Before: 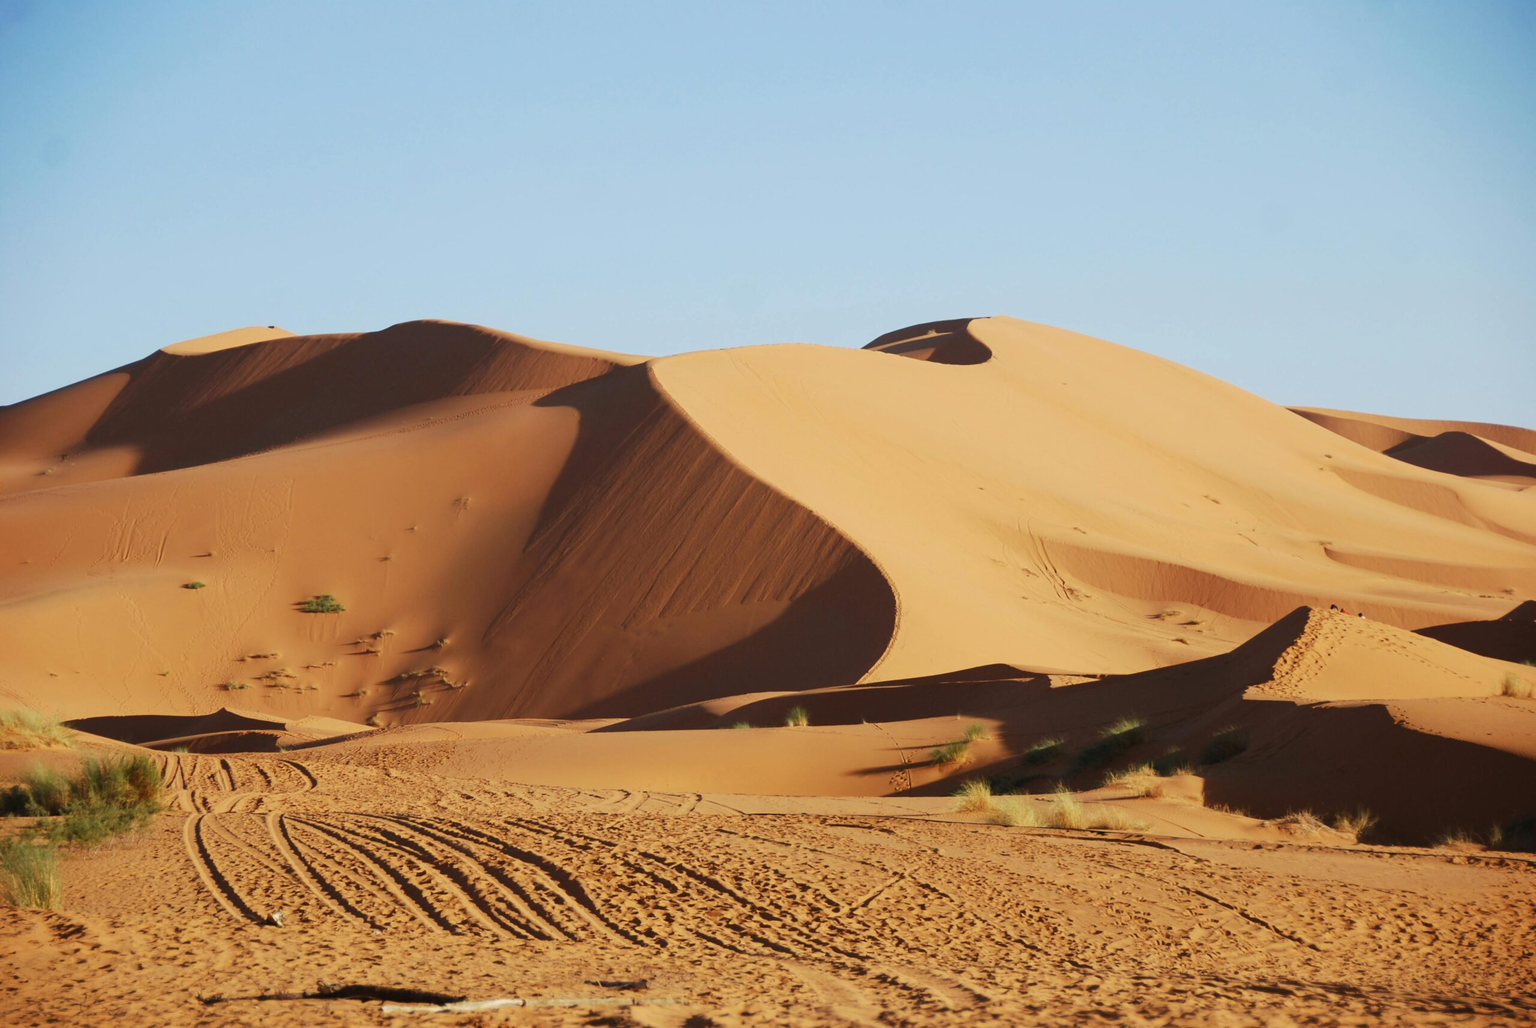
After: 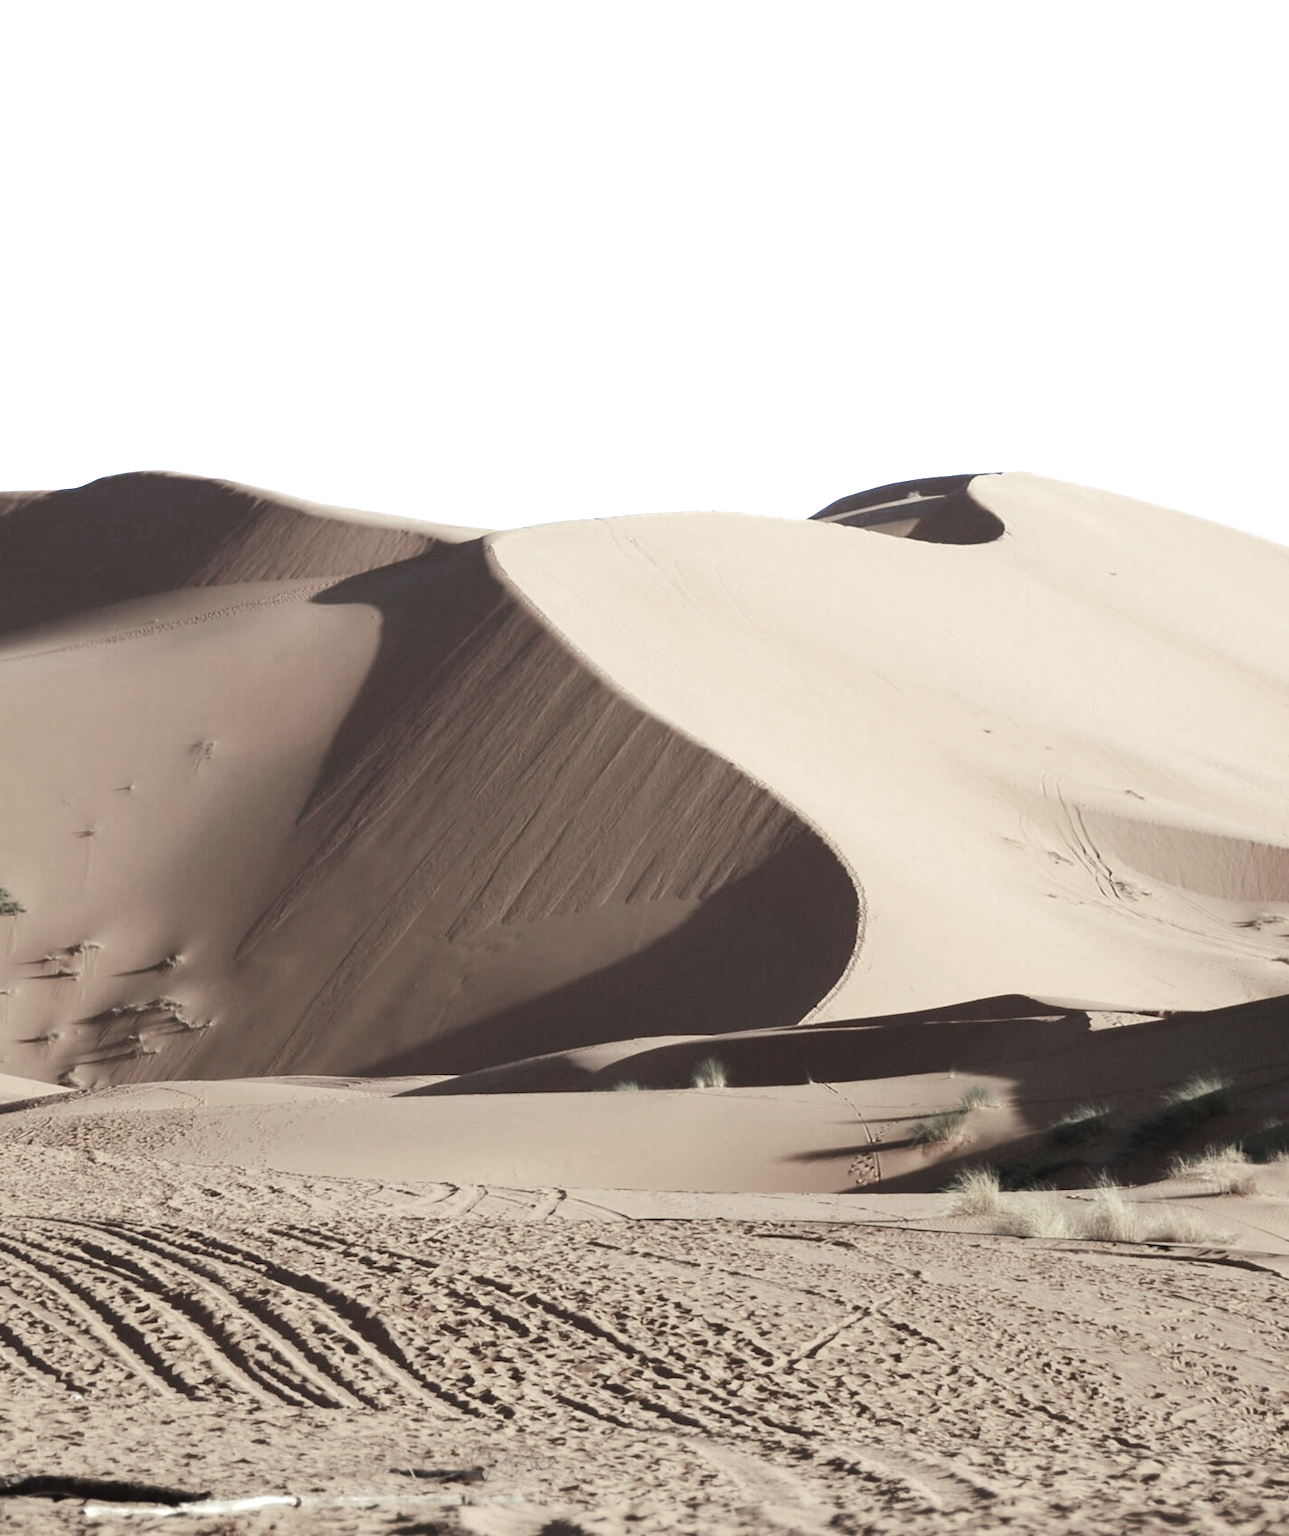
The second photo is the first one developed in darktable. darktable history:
color zones: curves: ch0 [(0, 0.613) (0.01, 0.613) (0.245, 0.448) (0.498, 0.529) (0.642, 0.665) (0.879, 0.777) (0.99, 0.613)]; ch1 [(0, 0.272) (0.219, 0.127) (0.724, 0.346)]
levels: levels [0, 0.394, 0.787]
white balance: red 0.924, blue 1.095
rotate and perspective: rotation 0.174°, lens shift (vertical) 0.013, lens shift (horizontal) 0.019, shear 0.001, automatic cropping original format, crop left 0.007, crop right 0.991, crop top 0.016, crop bottom 0.997
crop: left 21.496%, right 22.254%
